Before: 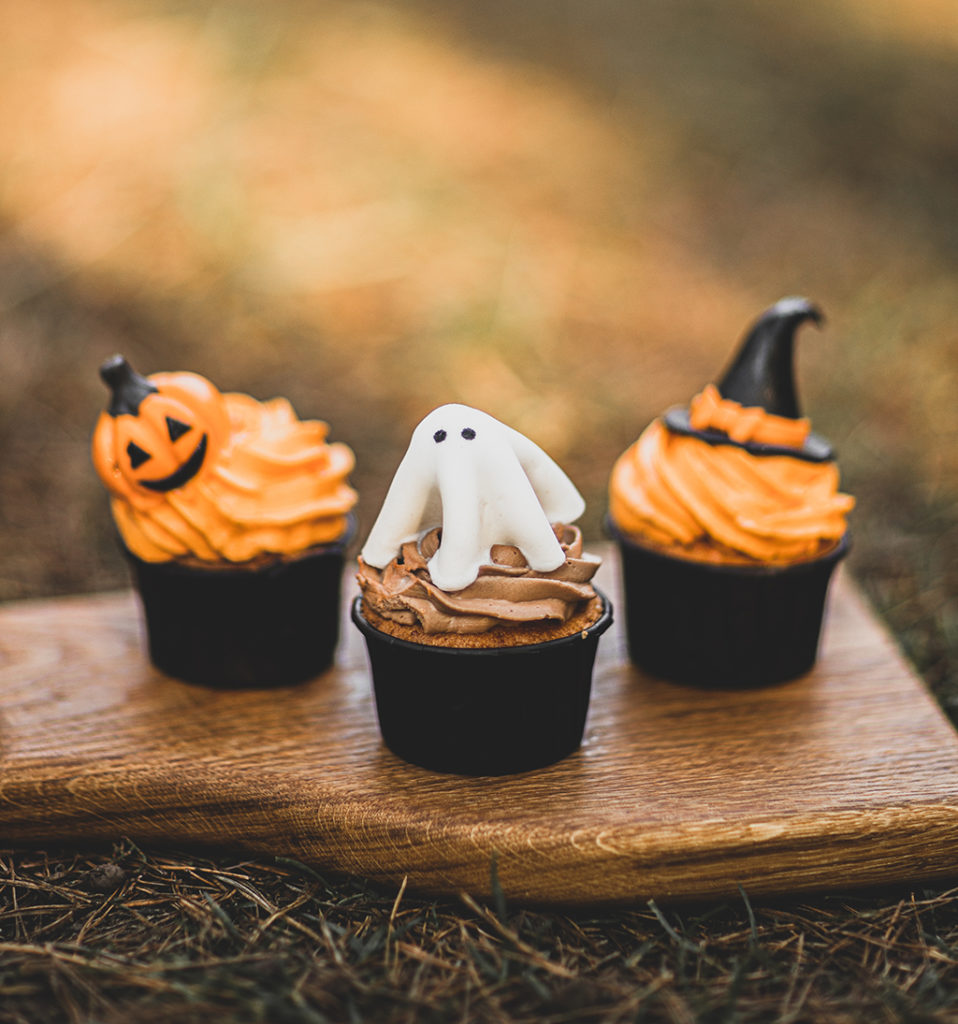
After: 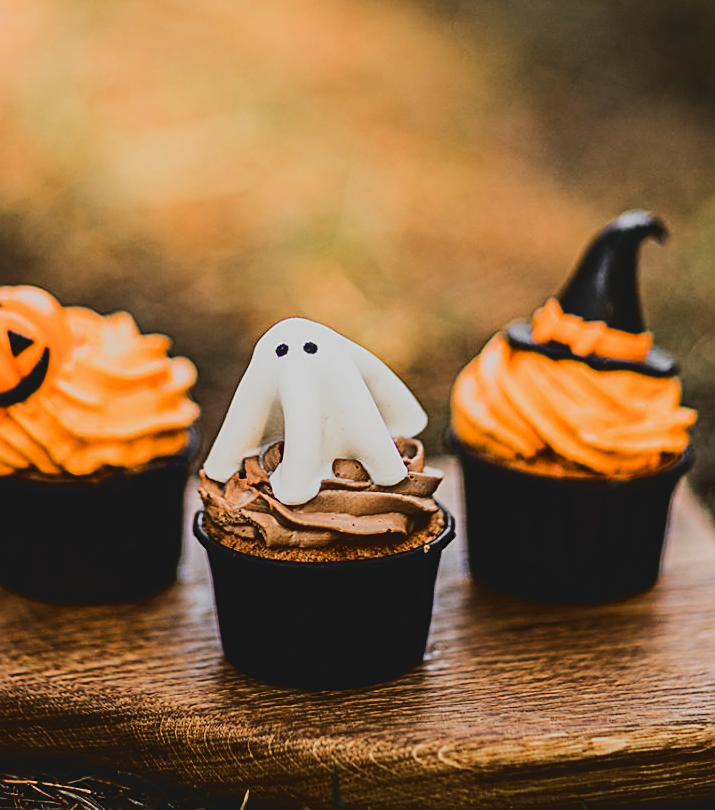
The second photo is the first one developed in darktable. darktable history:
exposure: exposure -0.595 EV, compensate highlight preservation false
base curve: curves: ch0 [(0, 0) (0.303, 0.277) (1, 1)], preserve colors none
crop: left 16.585%, top 8.424%, right 8.701%, bottom 12.472%
contrast brightness saturation: contrast 0.147, brightness -0.012, saturation 0.098
tone curve: curves: ch0 [(0, 0) (0.003, 0.058) (0.011, 0.061) (0.025, 0.065) (0.044, 0.076) (0.069, 0.083) (0.1, 0.09) (0.136, 0.102) (0.177, 0.145) (0.224, 0.196) (0.277, 0.278) (0.335, 0.375) (0.399, 0.486) (0.468, 0.578) (0.543, 0.651) (0.623, 0.717) (0.709, 0.783) (0.801, 0.838) (0.898, 0.91) (1, 1)], color space Lab, linked channels, preserve colors none
sharpen: on, module defaults
